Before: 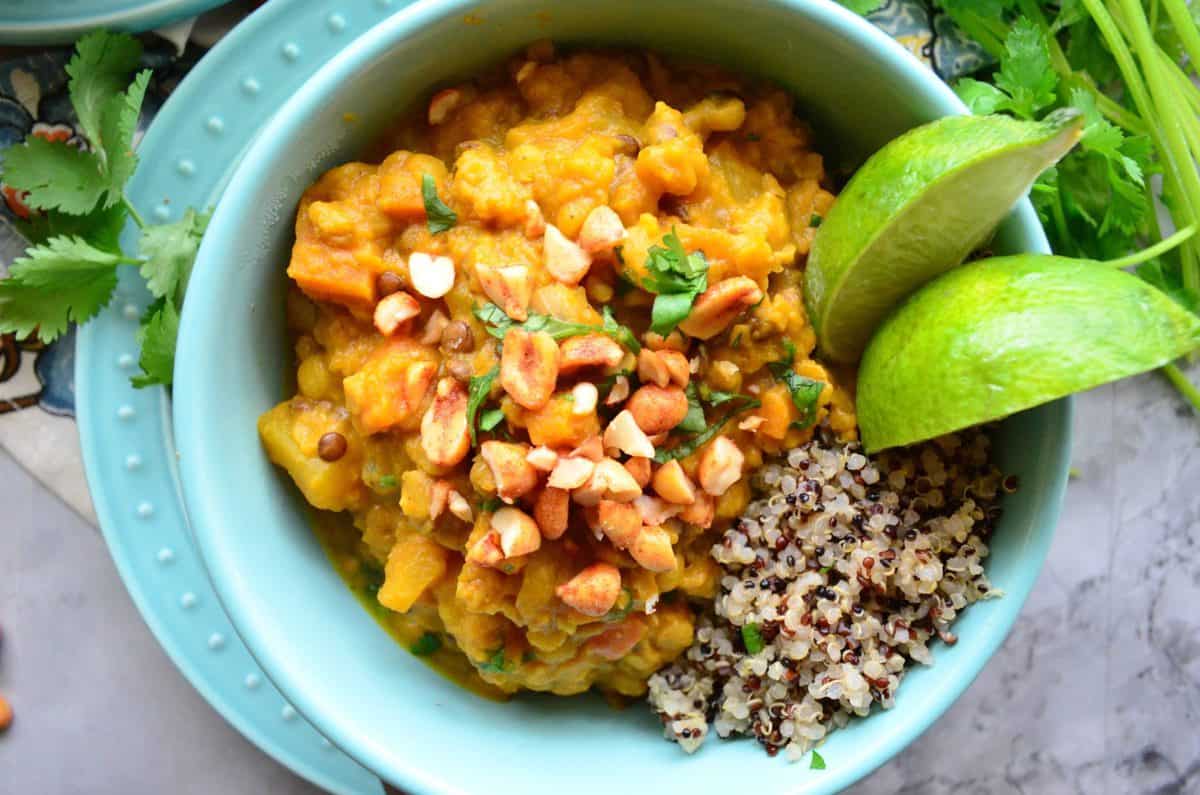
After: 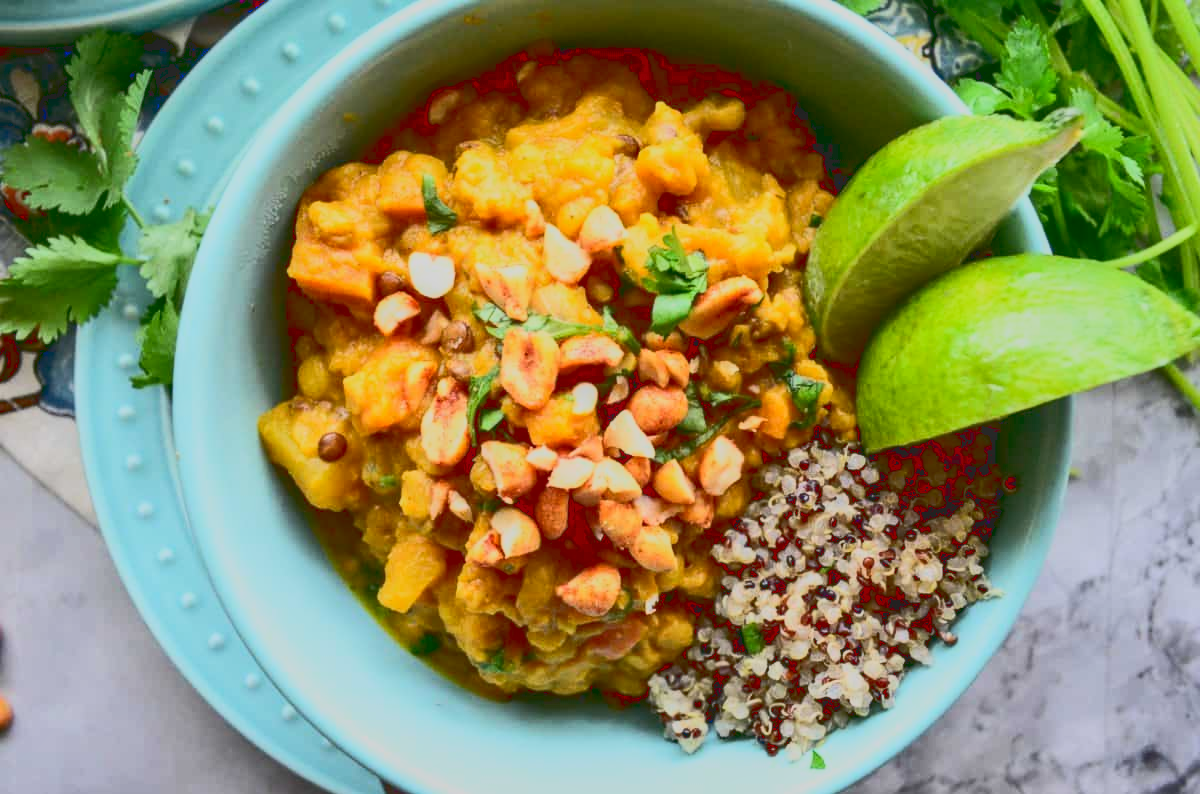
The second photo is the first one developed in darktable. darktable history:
crop: bottom 0.068%
local contrast: on, module defaults
exposure: black level correction 0.005, exposure 0.016 EV, compensate exposure bias true, compensate highlight preservation false
tone curve: curves: ch0 [(0, 0.148) (0.191, 0.225) (0.39, 0.373) (0.669, 0.716) (0.847, 0.818) (1, 0.839)], color space Lab, linked channels, preserve colors none
base curve: curves: ch0 [(0, 0) (0.74, 0.67) (1, 1)]
